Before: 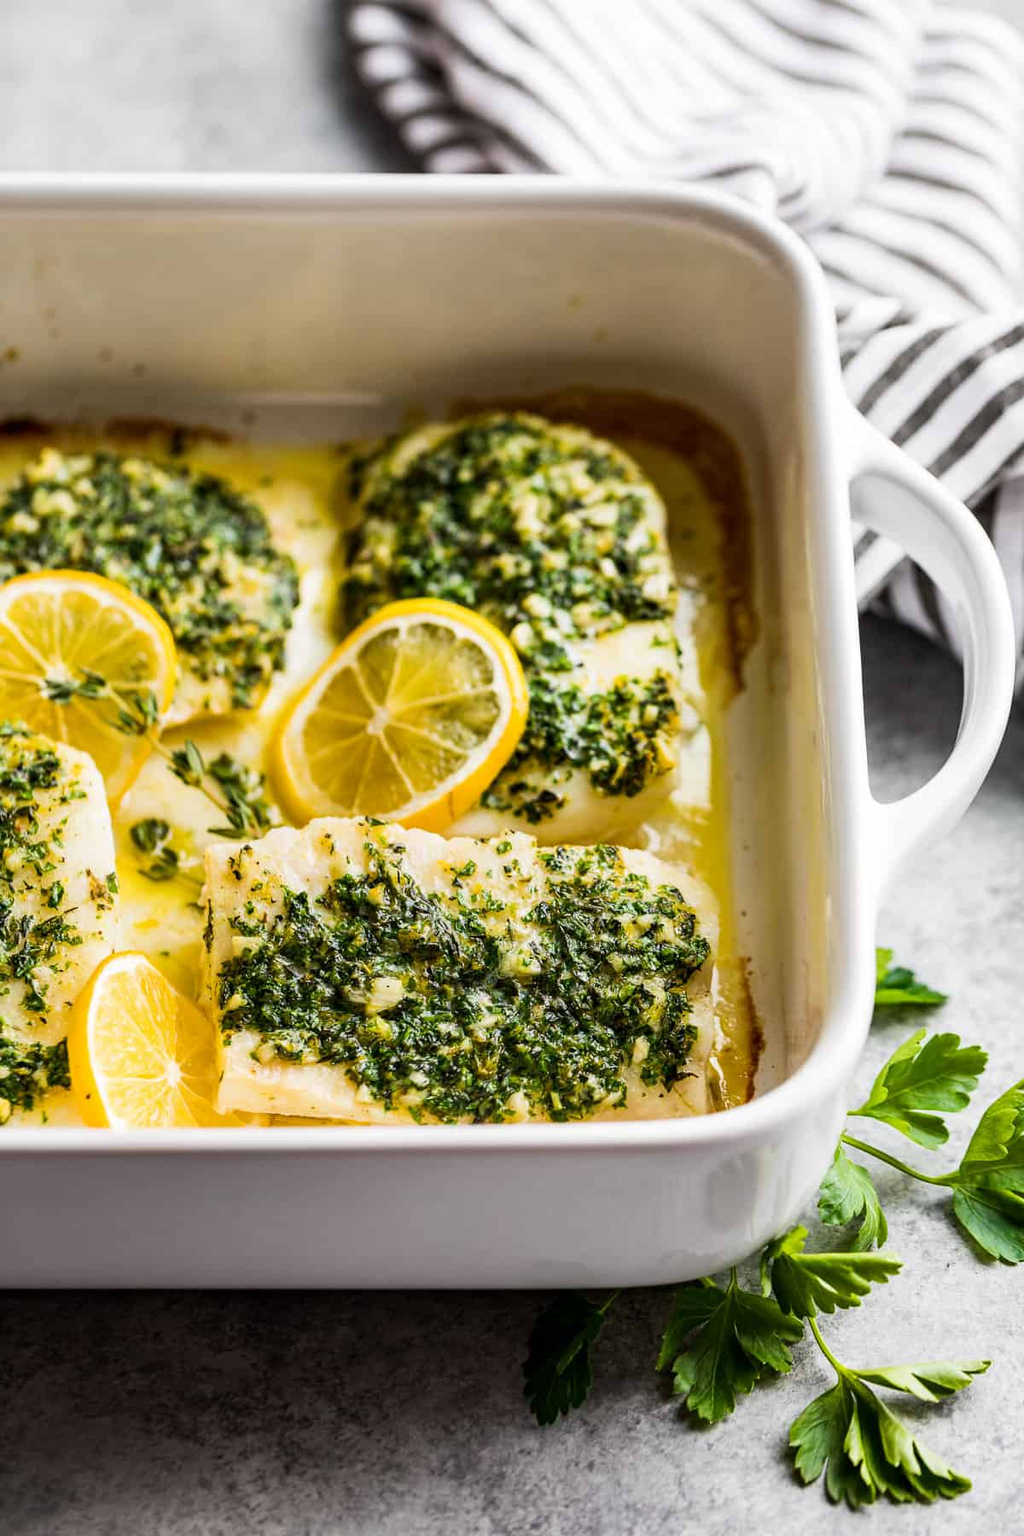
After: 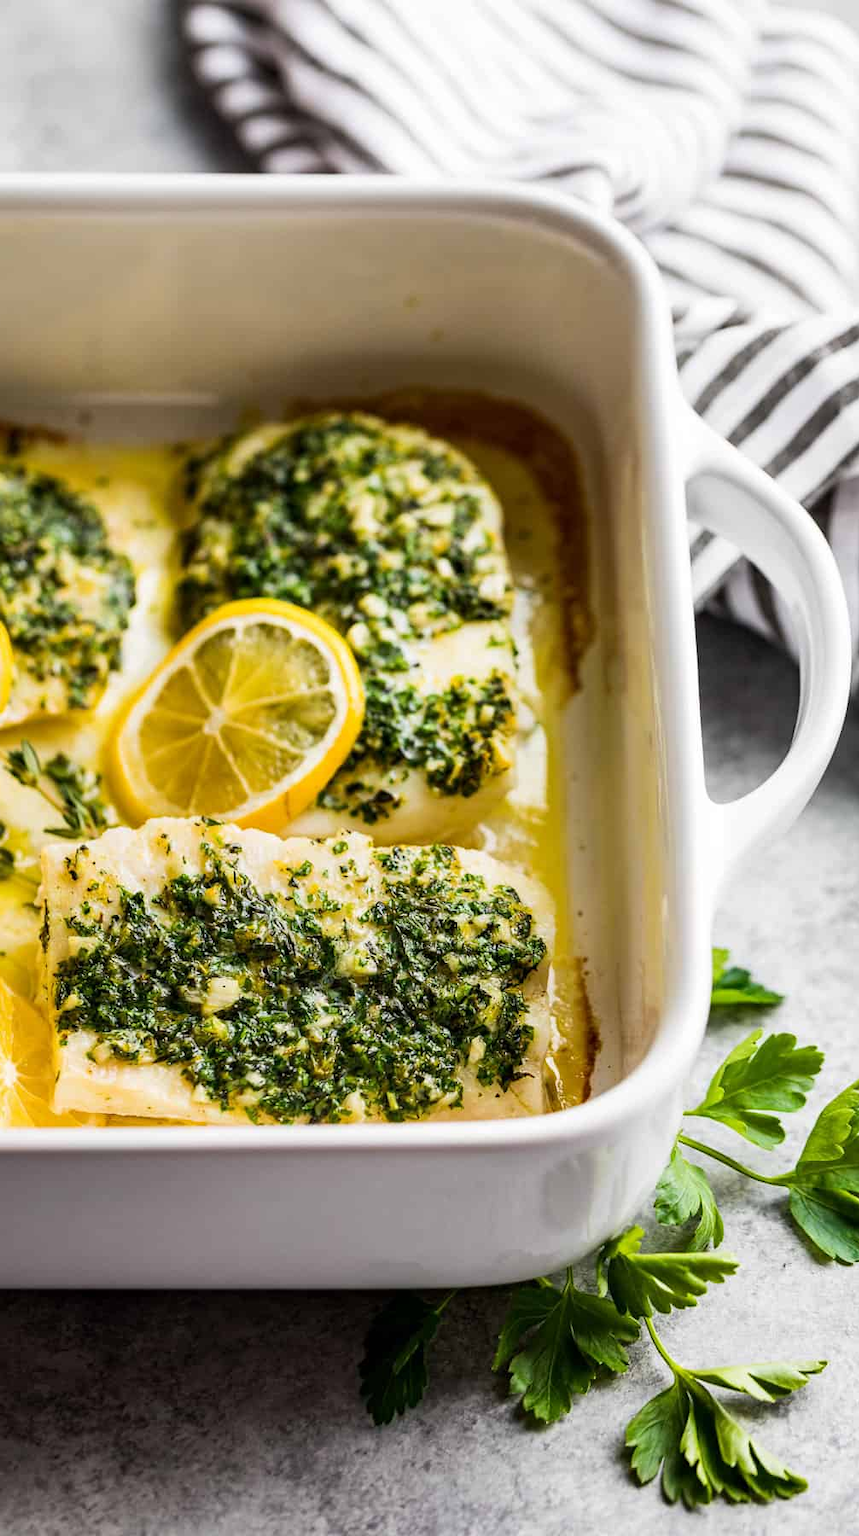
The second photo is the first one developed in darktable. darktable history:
crop: left 16.034%
